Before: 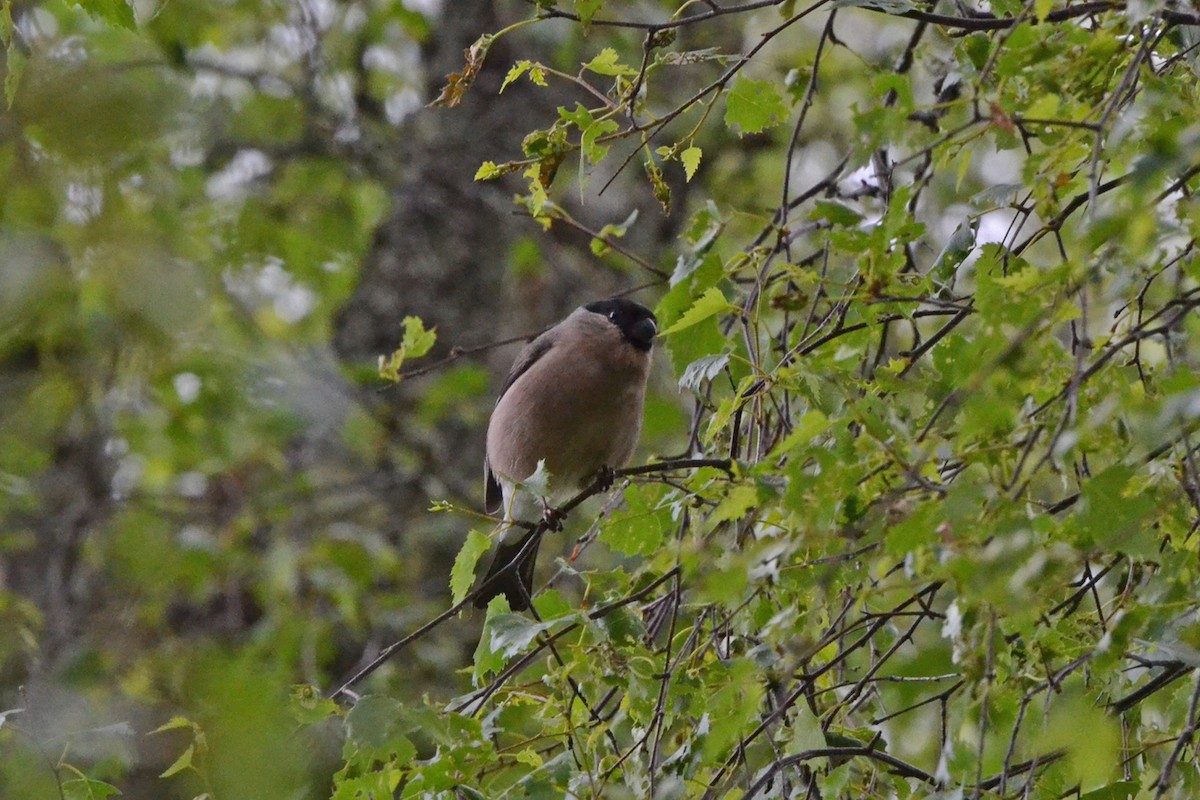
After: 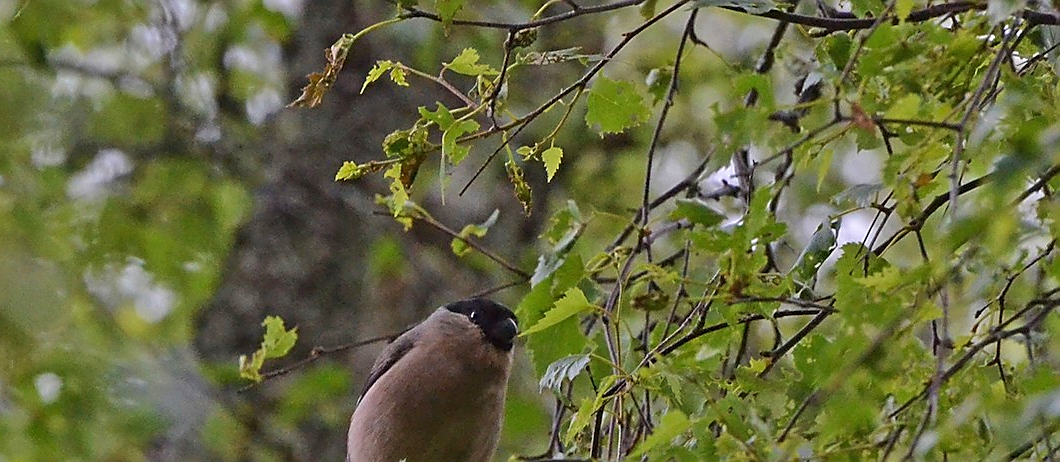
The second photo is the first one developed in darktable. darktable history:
sharpen: radius 1.356, amount 1.233, threshold 0.829
crop and rotate: left 11.64%, bottom 42.145%
velvia: strength 27.45%
